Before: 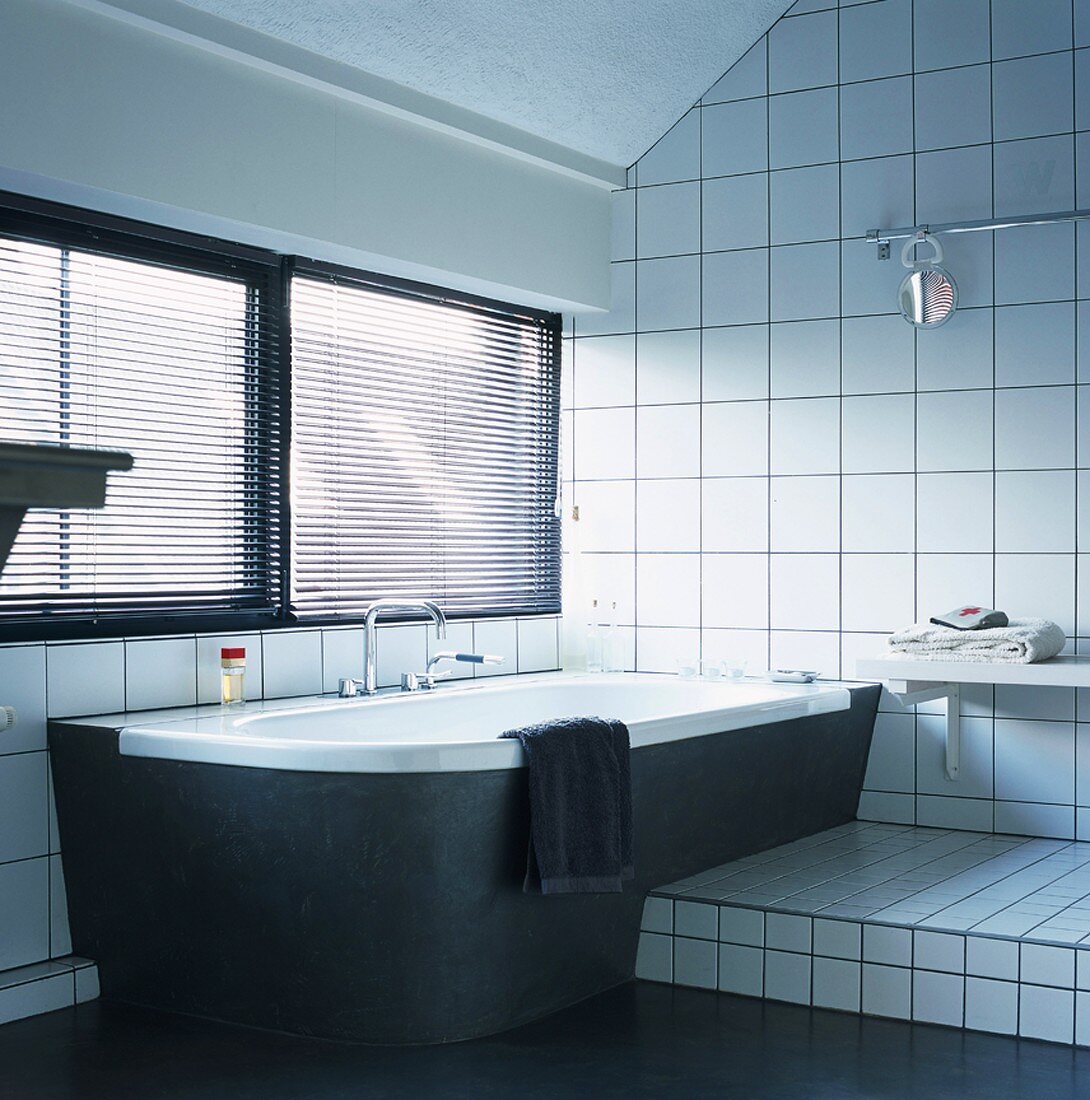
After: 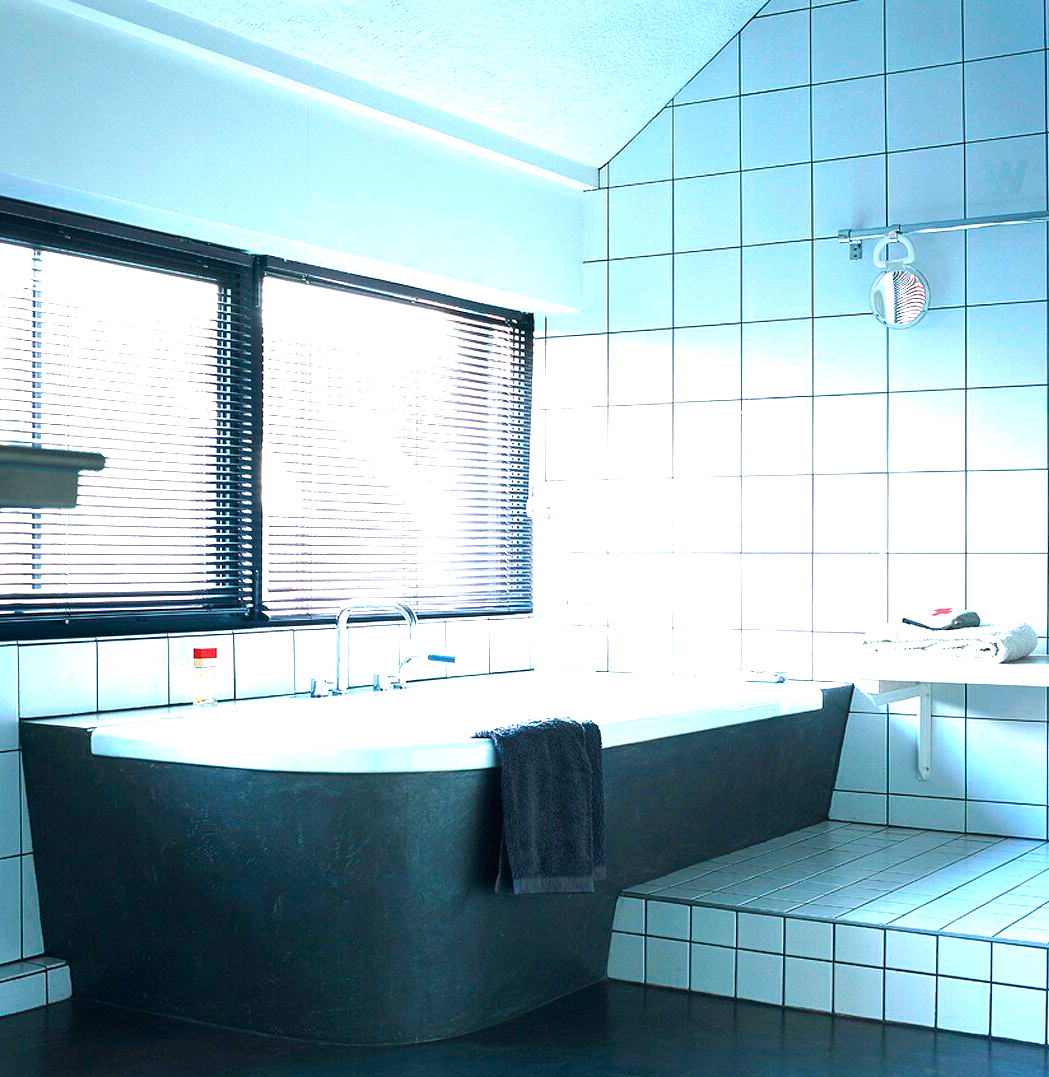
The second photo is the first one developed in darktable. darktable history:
crop and rotate: left 2.58%, right 1.128%, bottom 2.085%
exposure: black level correction 0, exposure 1.375 EV, compensate highlight preservation false
